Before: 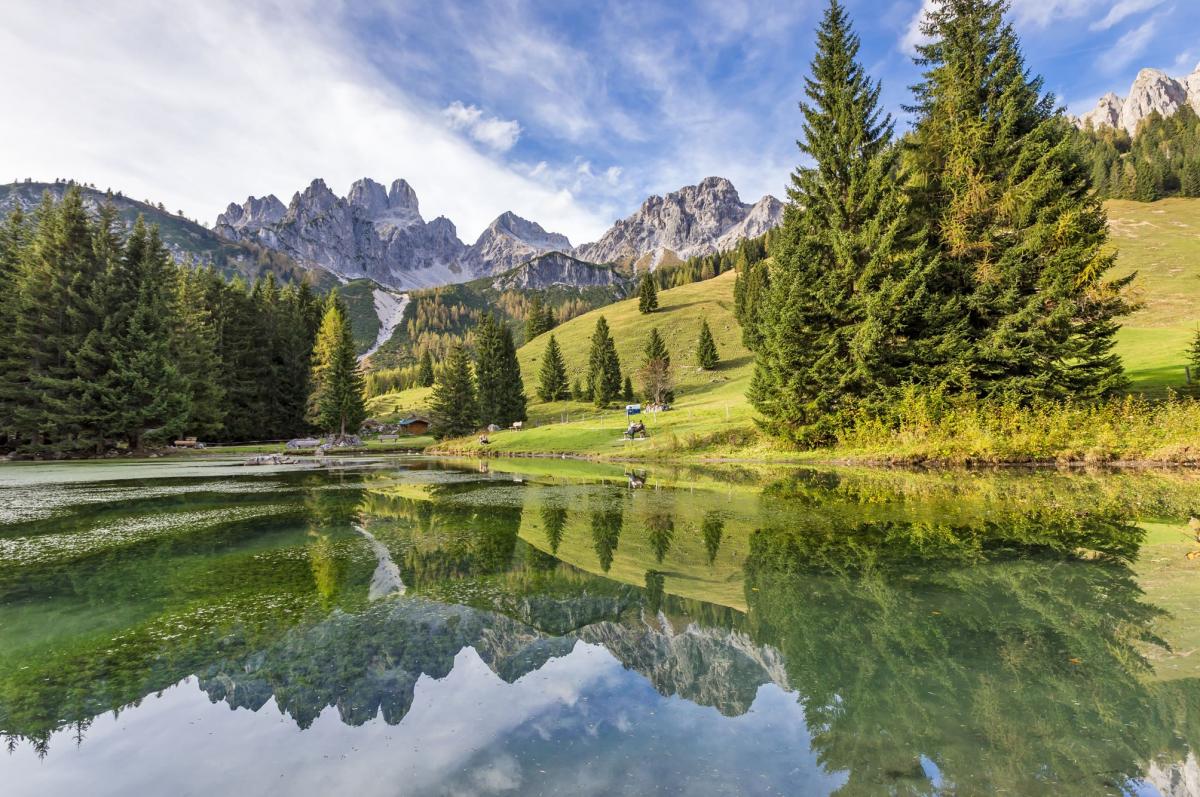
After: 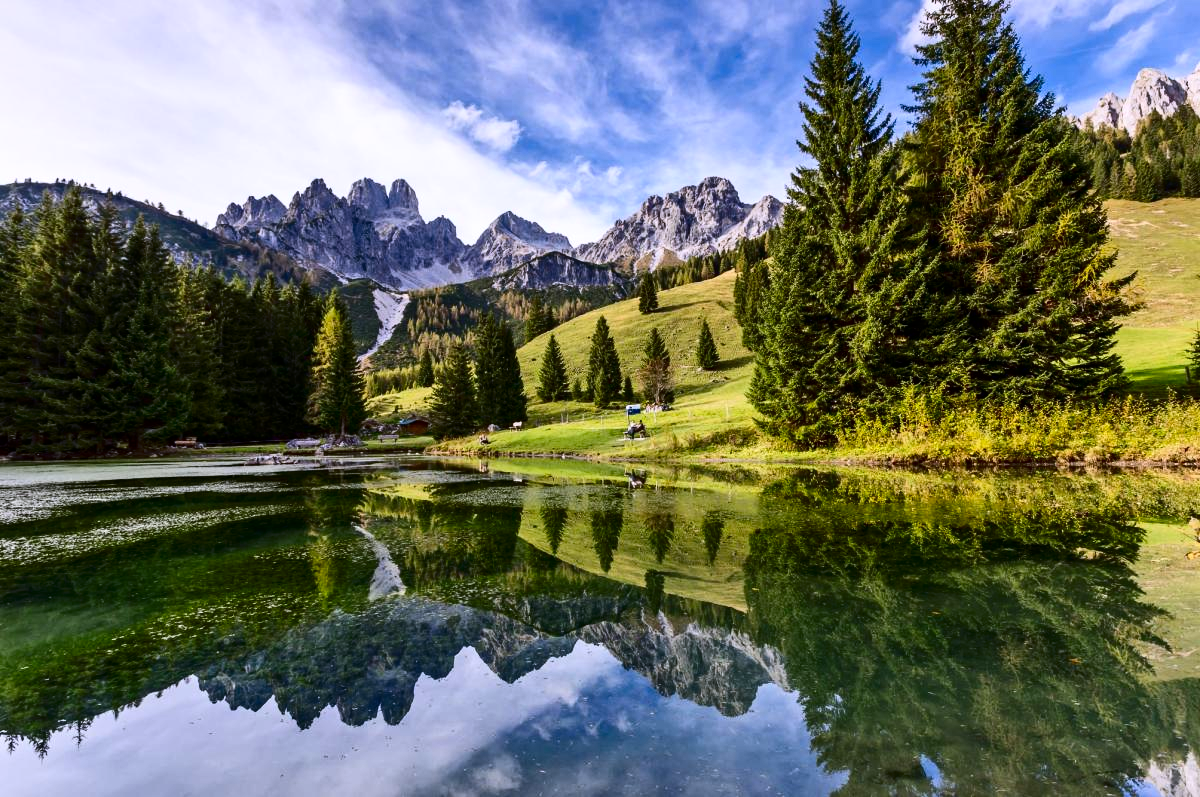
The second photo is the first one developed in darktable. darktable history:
contrast brightness saturation: contrast 0.24, brightness -0.24, saturation 0.14
white balance: red 1.004, blue 1.096
